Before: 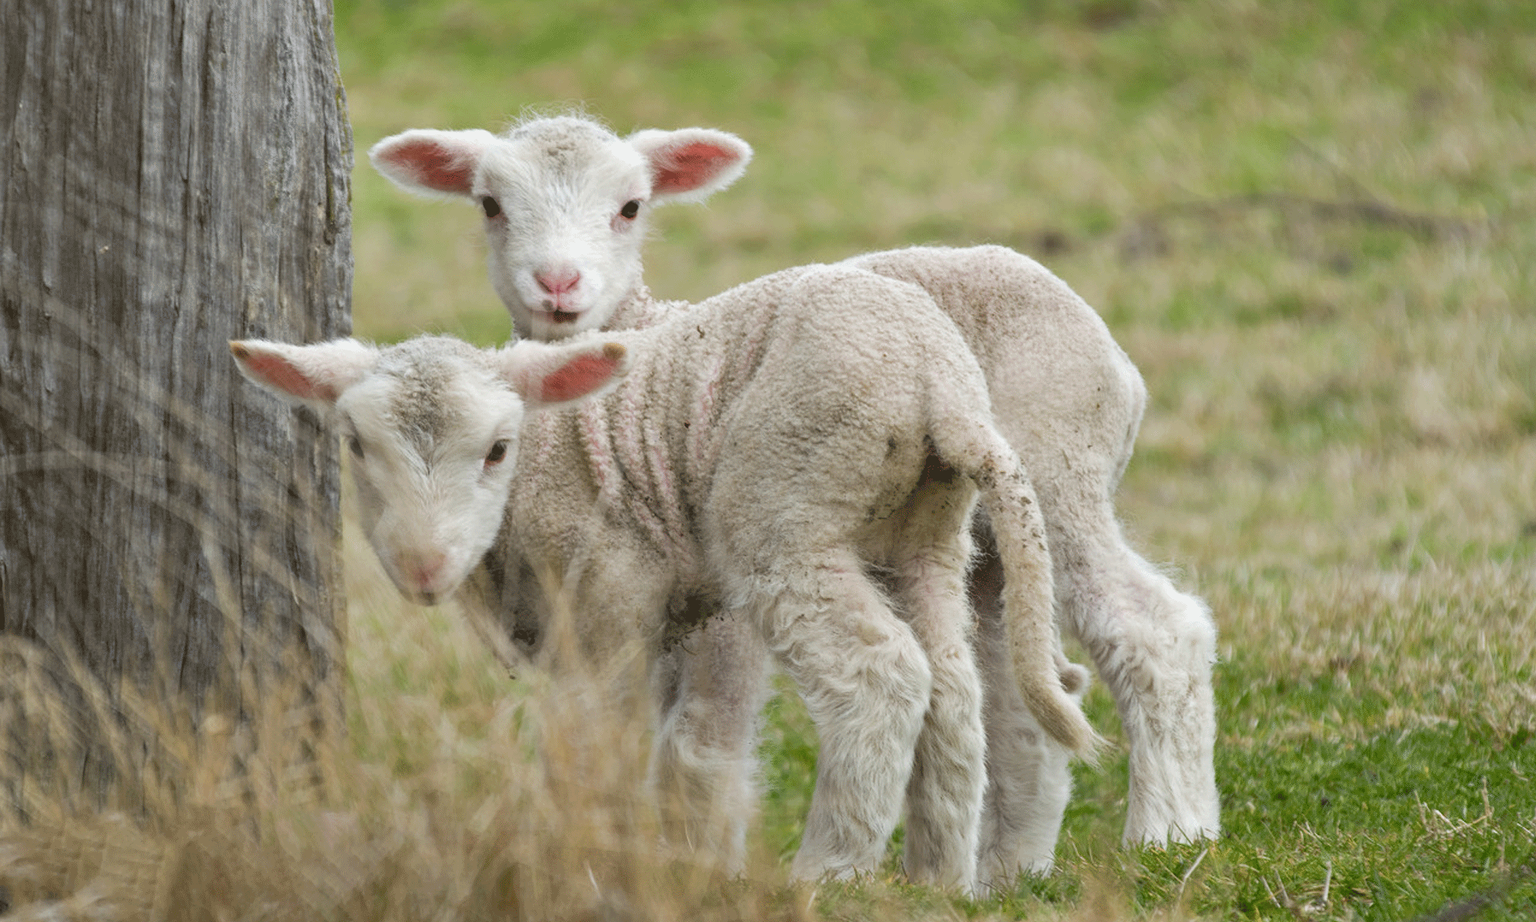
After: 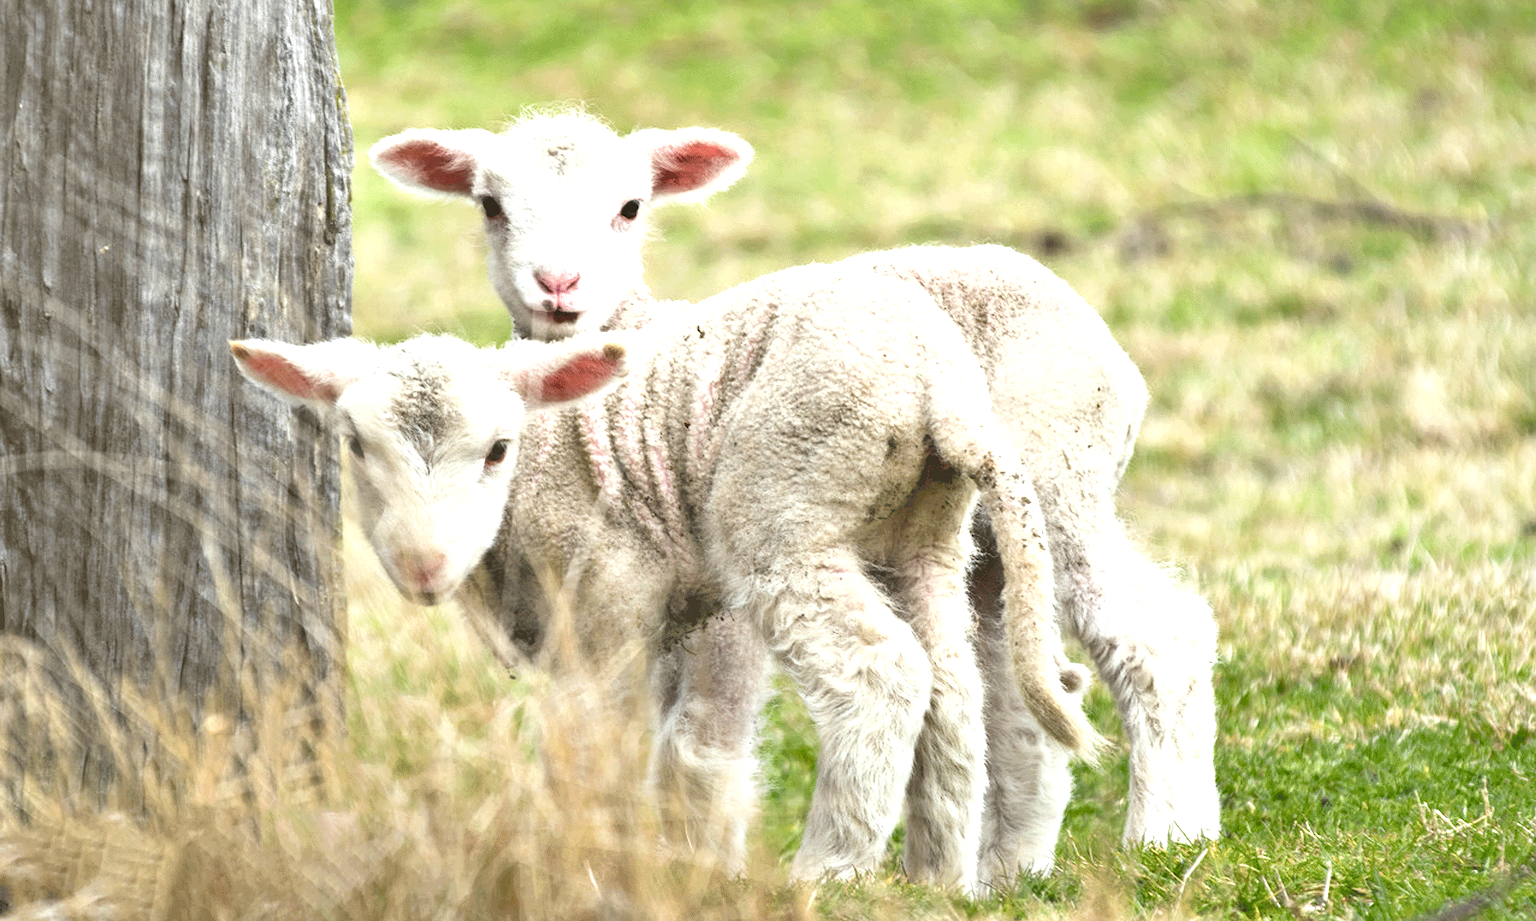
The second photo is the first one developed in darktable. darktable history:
tone equalizer: on, module defaults
exposure: black level correction 0, exposure 1.2 EV, compensate exposure bias true, compensate highlight preservation false
shadows and highlights: shadows -88.03, highlights -35.45, shadows color adjustment 99.15%, highlights color adjustment 0%, soften with gaussian
